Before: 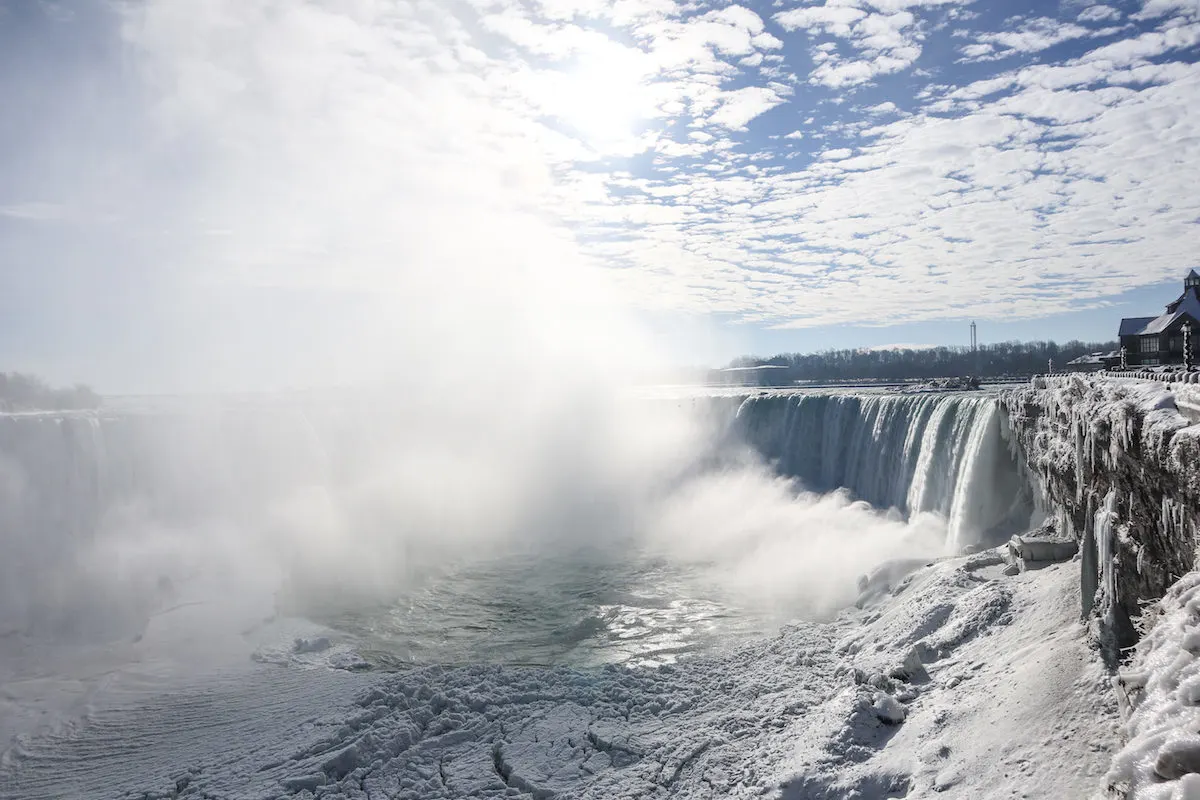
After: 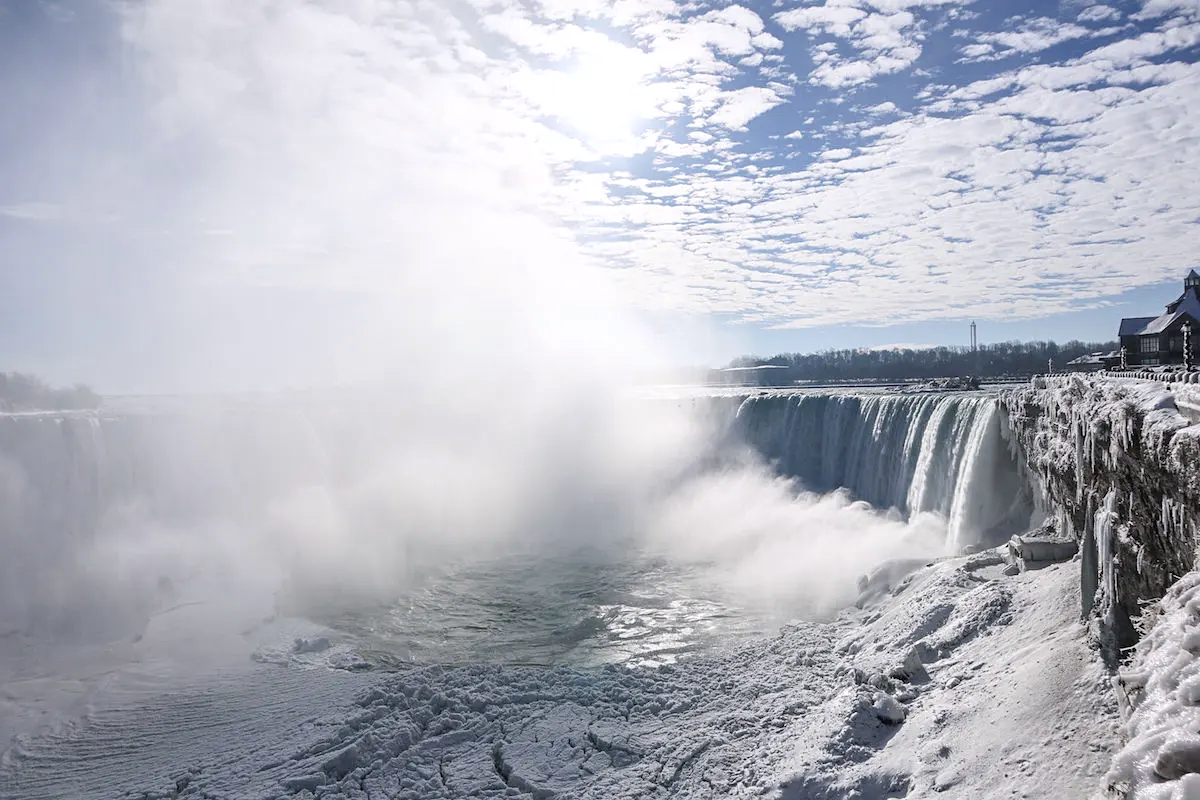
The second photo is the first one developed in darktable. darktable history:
sharpen: amount 0.2
white balance: red 1.004, blue 1.024
shadows and highlights: shadows 20.55, highlights -20.99, soften with gaussian
